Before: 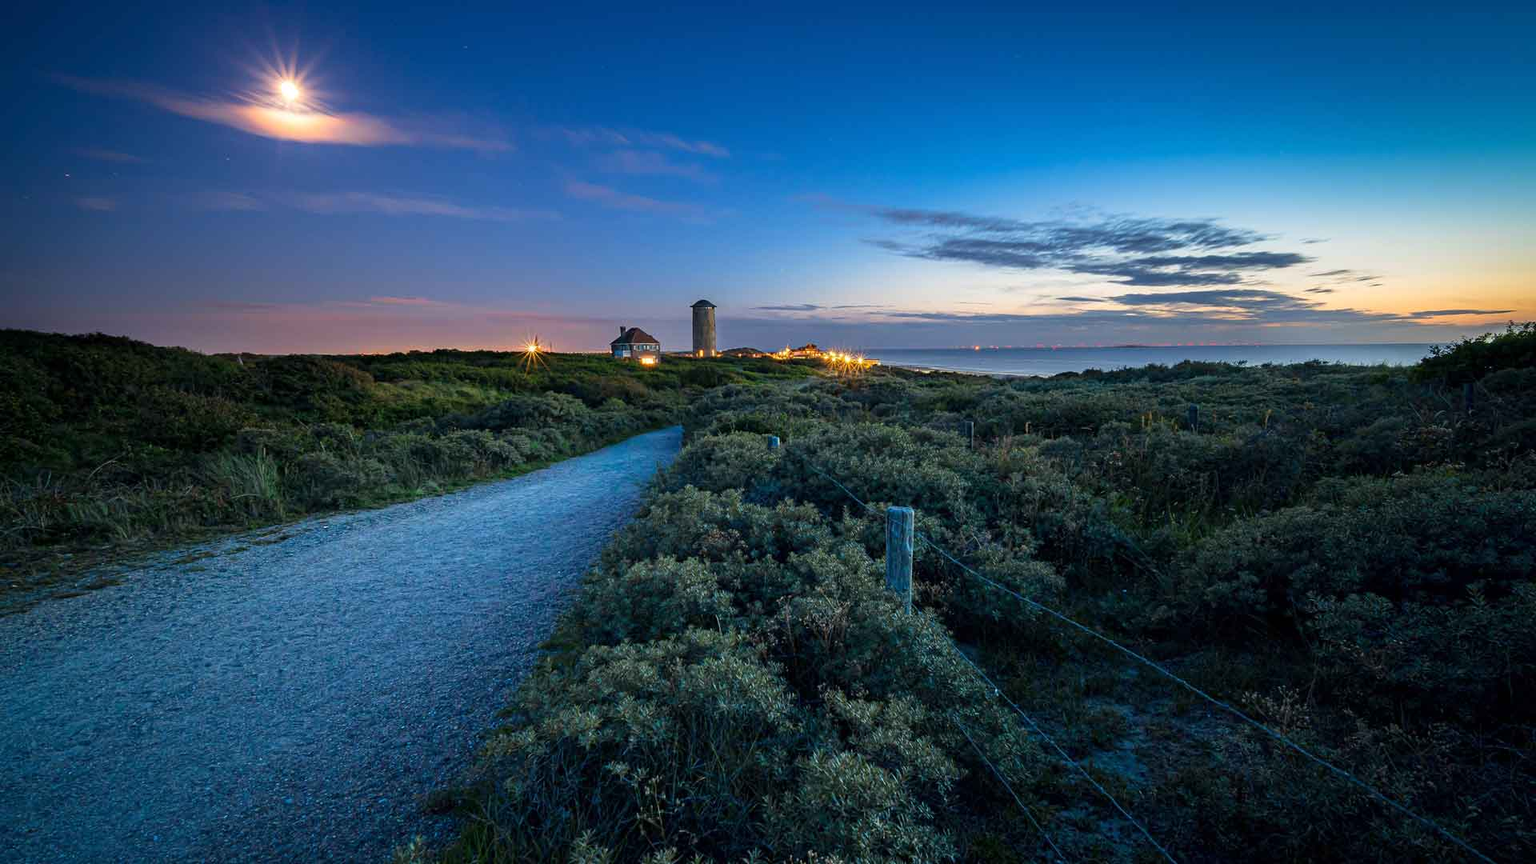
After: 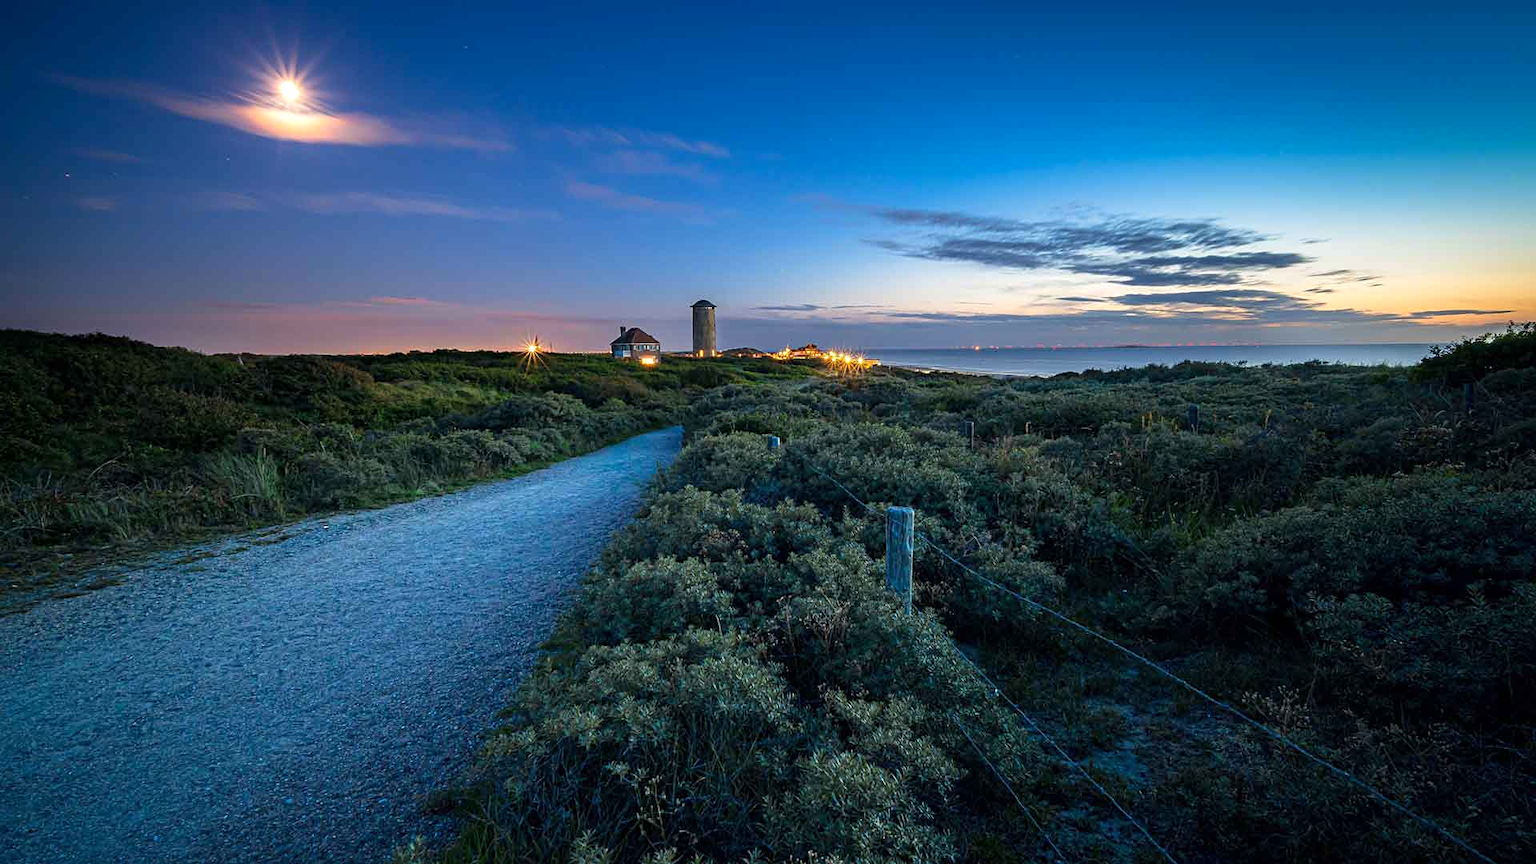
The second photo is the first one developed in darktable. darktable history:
levels: levels [0, 0.48, 0.961]
sharpen: amount 0.2
